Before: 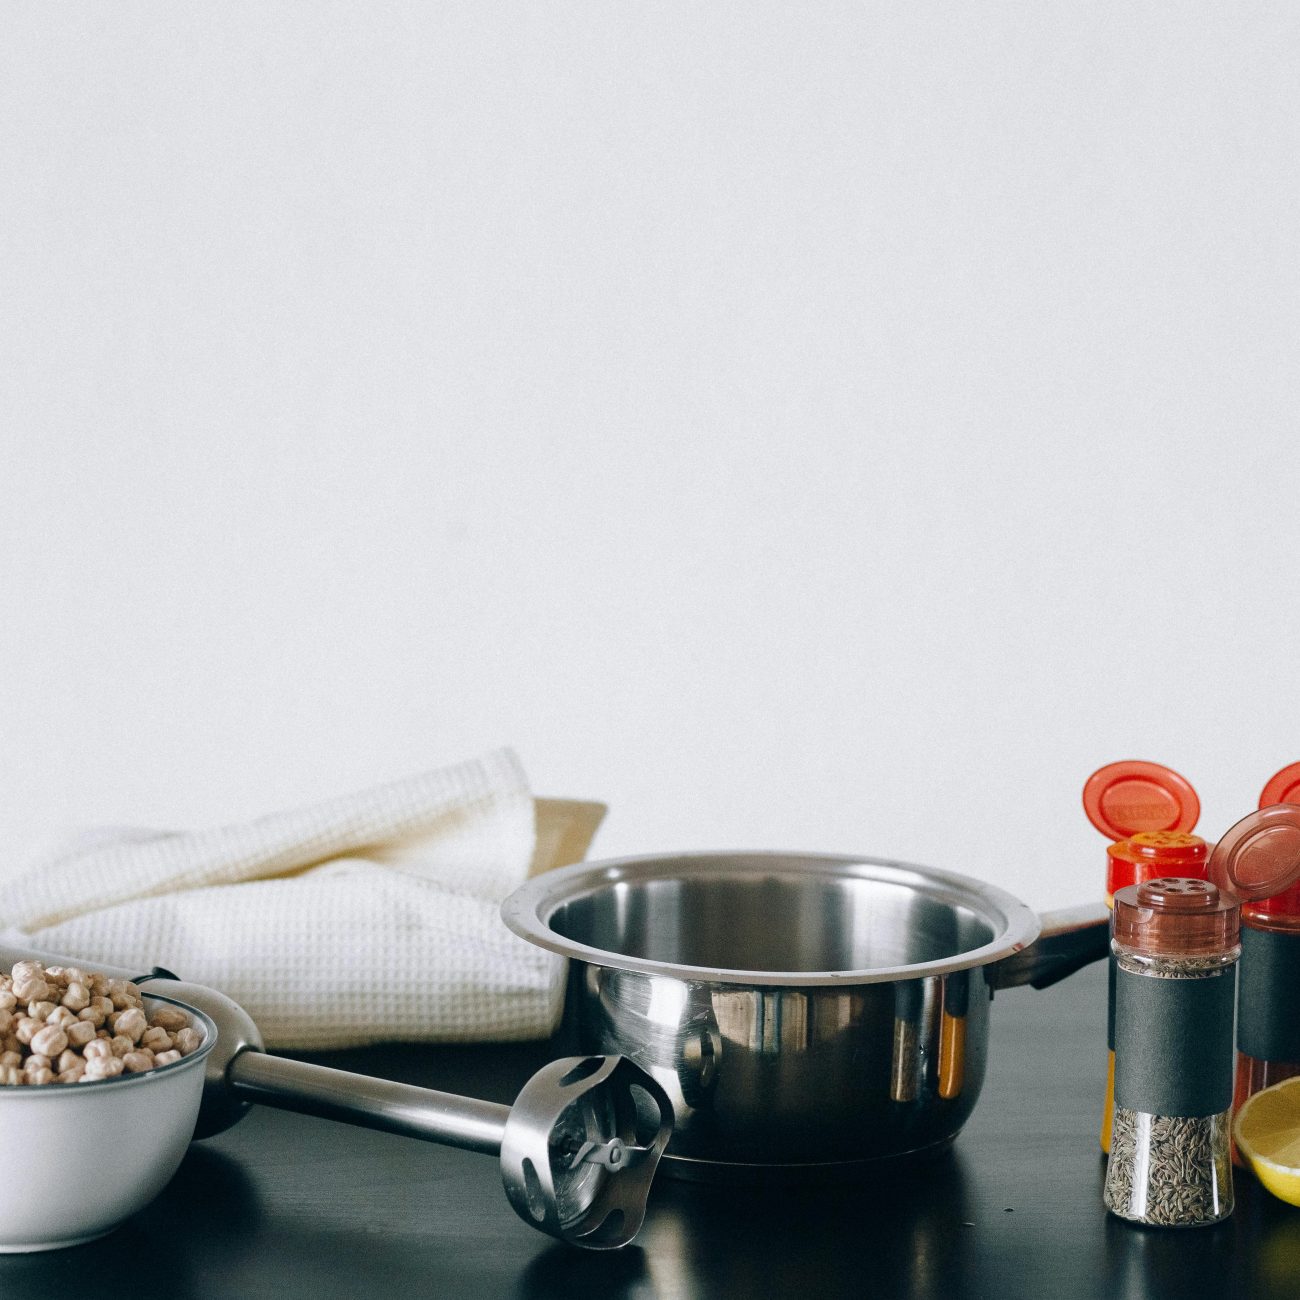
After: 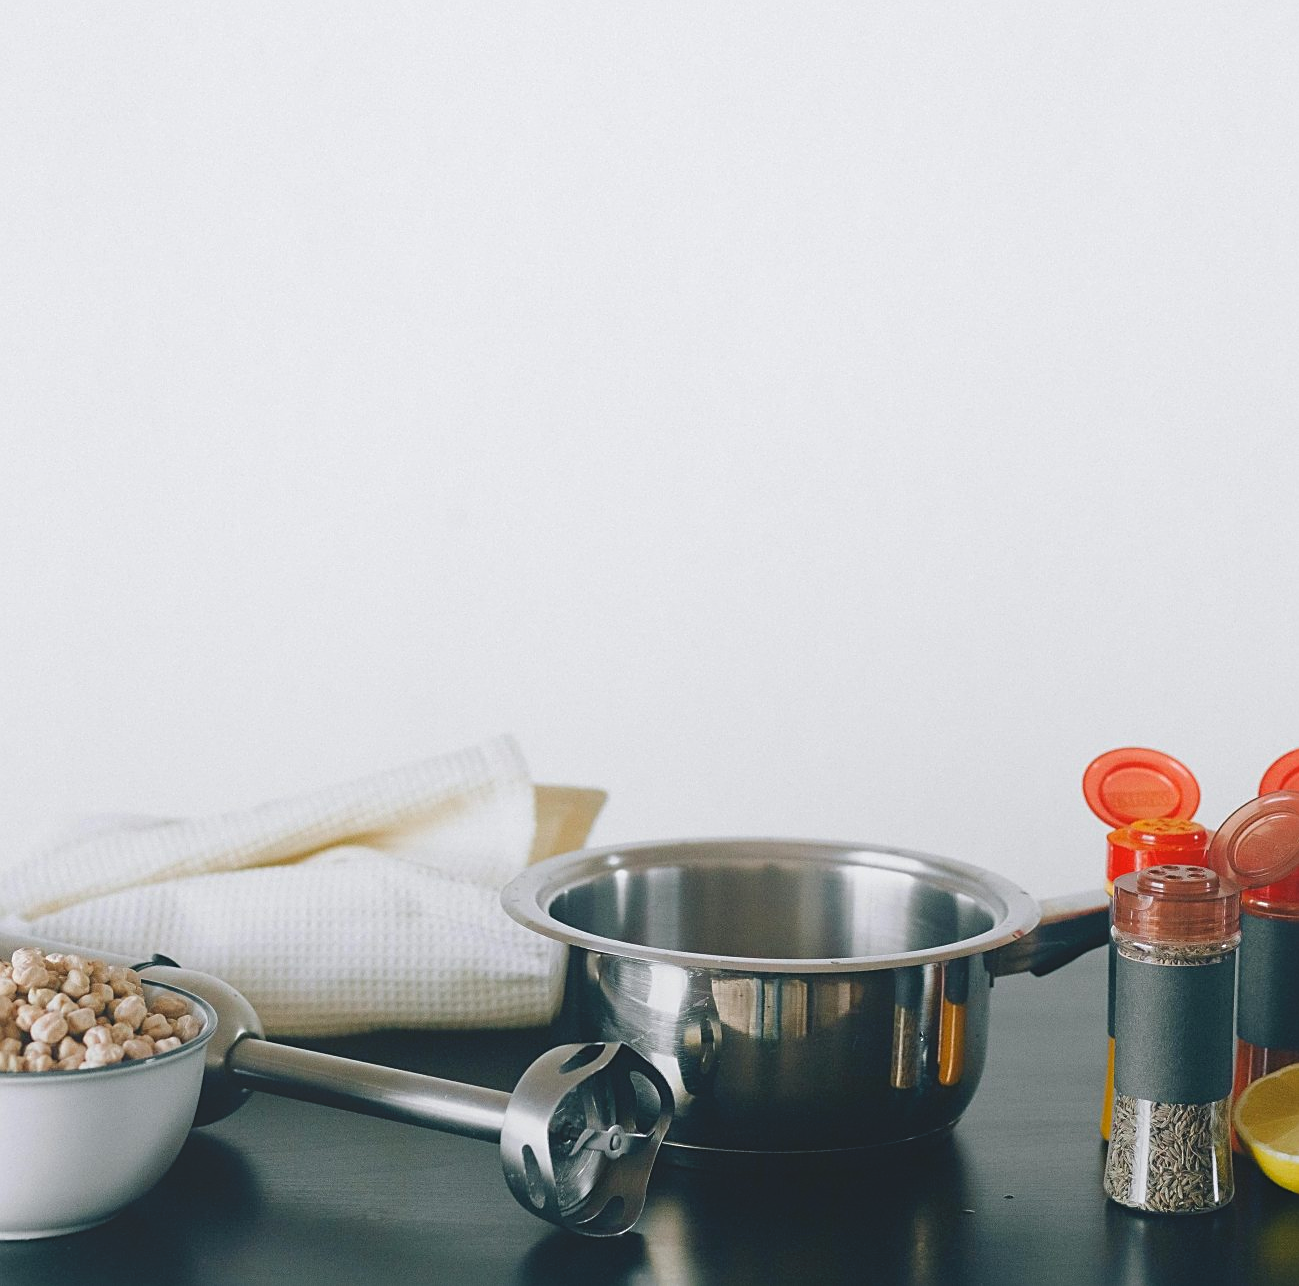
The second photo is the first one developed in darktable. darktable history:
local contrast: detail 69%
exposure: exposure 0.127 EV, compensate highlight preservation false
sharpen: on, module defaults
crop: top 1.015%, right 0.038%
